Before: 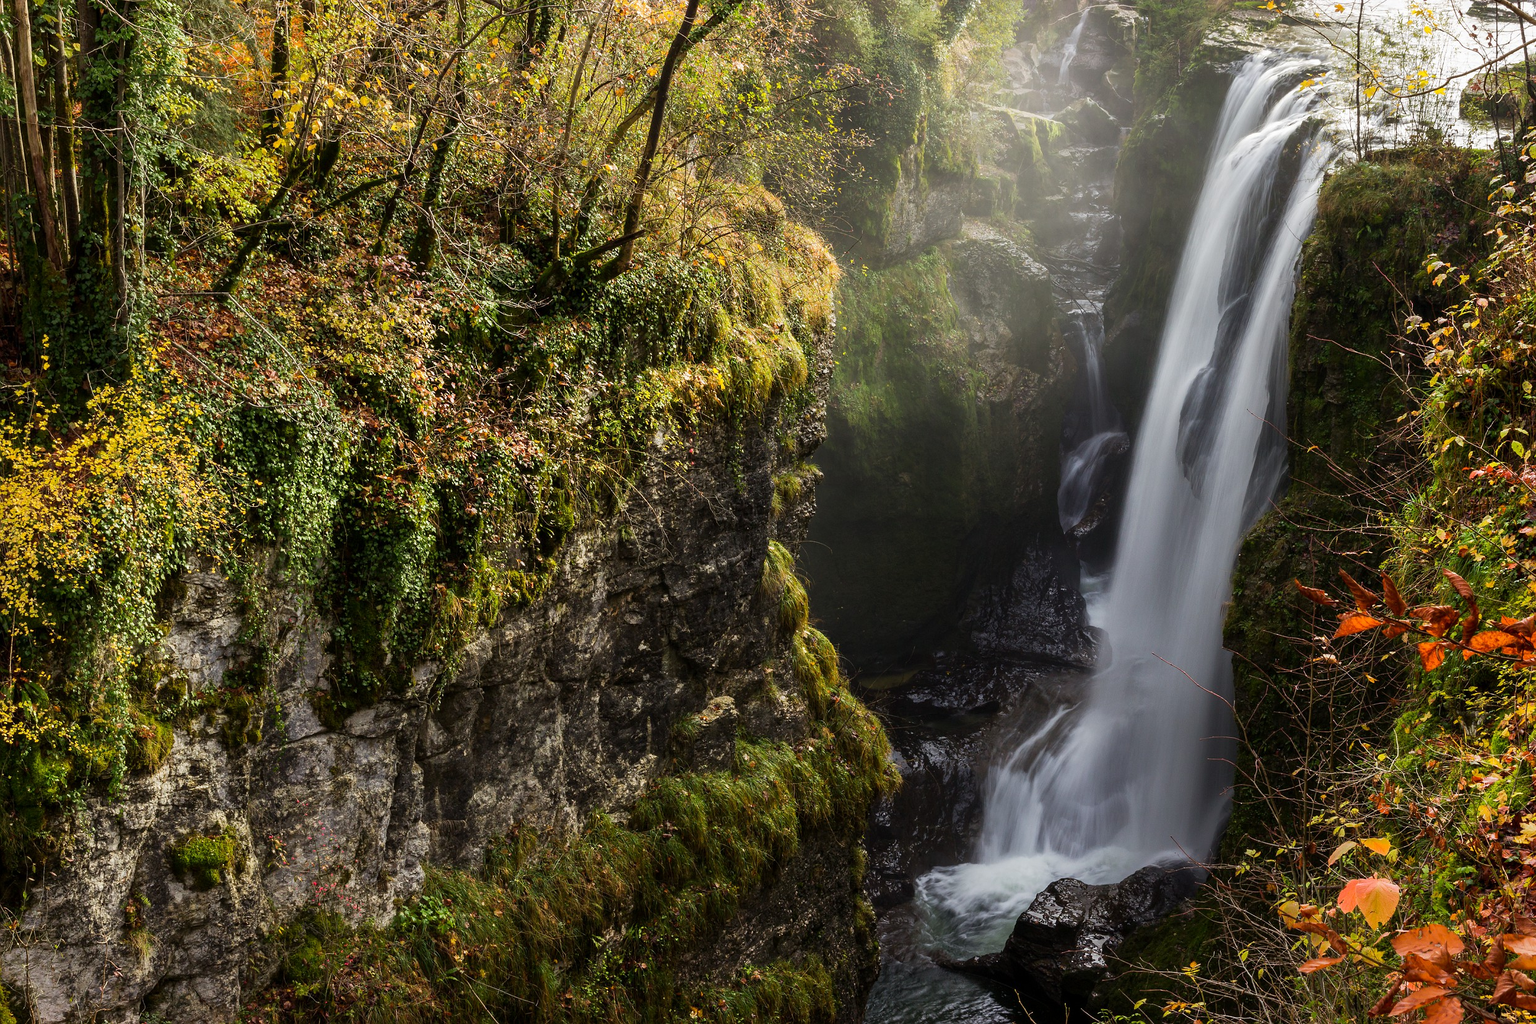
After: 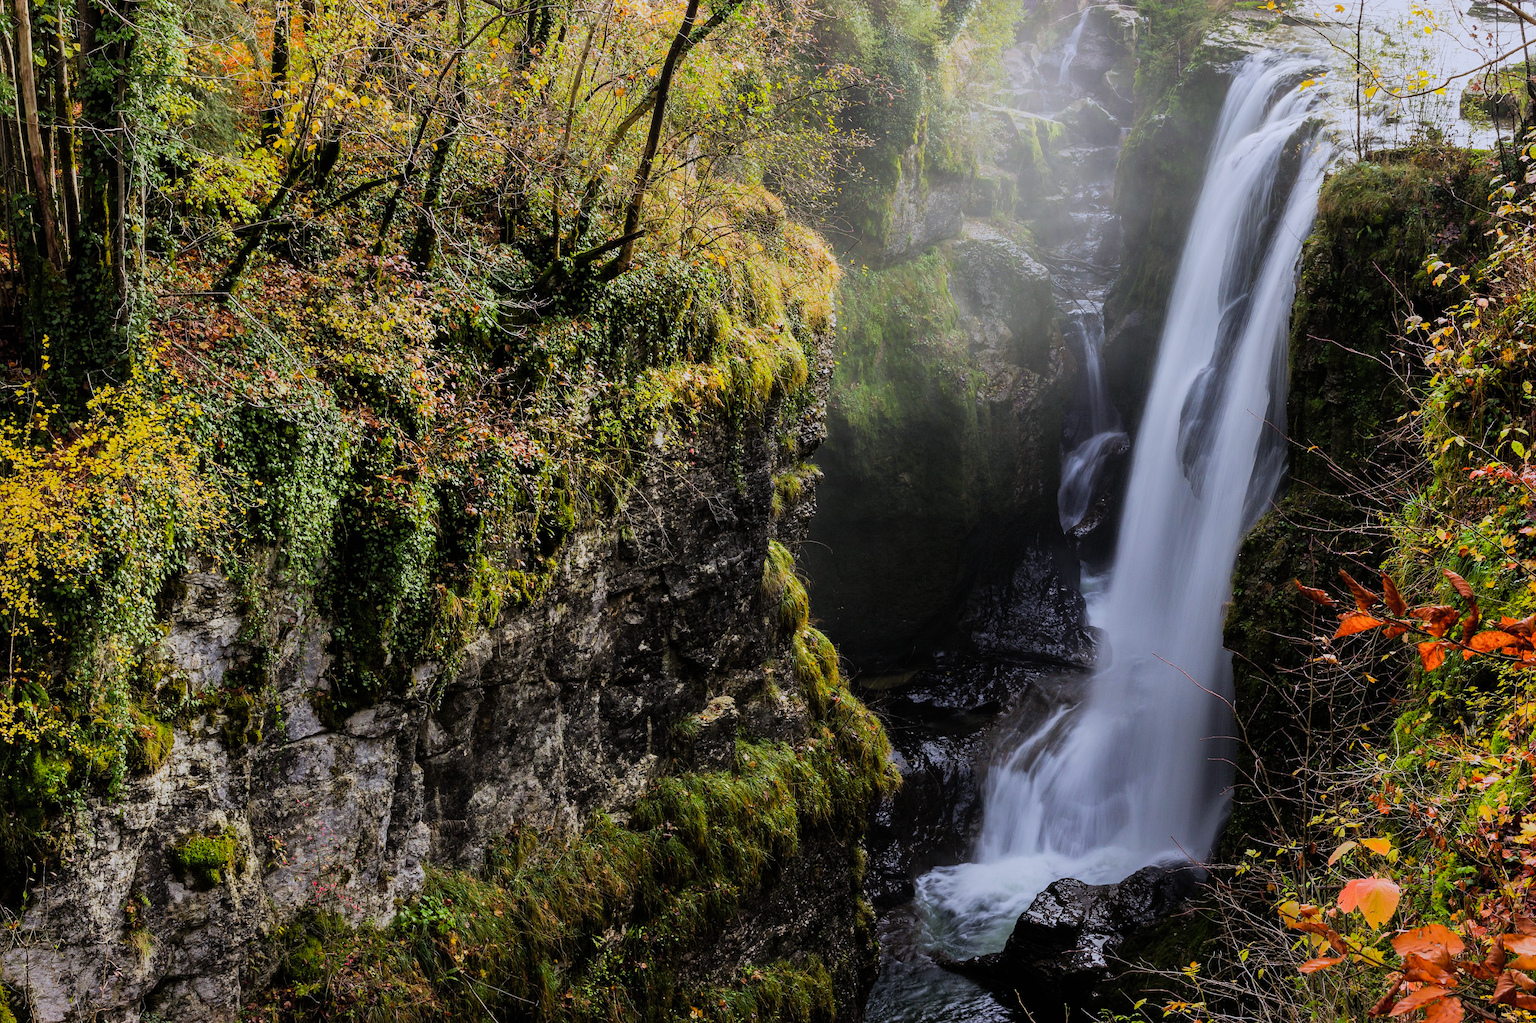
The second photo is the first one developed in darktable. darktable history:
filmic rgb: black relative exposure -7.65 EV, white relative exposure 4.56 EV, hardness 3.61
white balance: red 0.967, blue 1.119, emerald 0.756
contrast brightness saturation: contrast 0.07, brightness 0.08, saturation 0.18
exposure: compensate exposure bias true, compensate highlight preservation false
